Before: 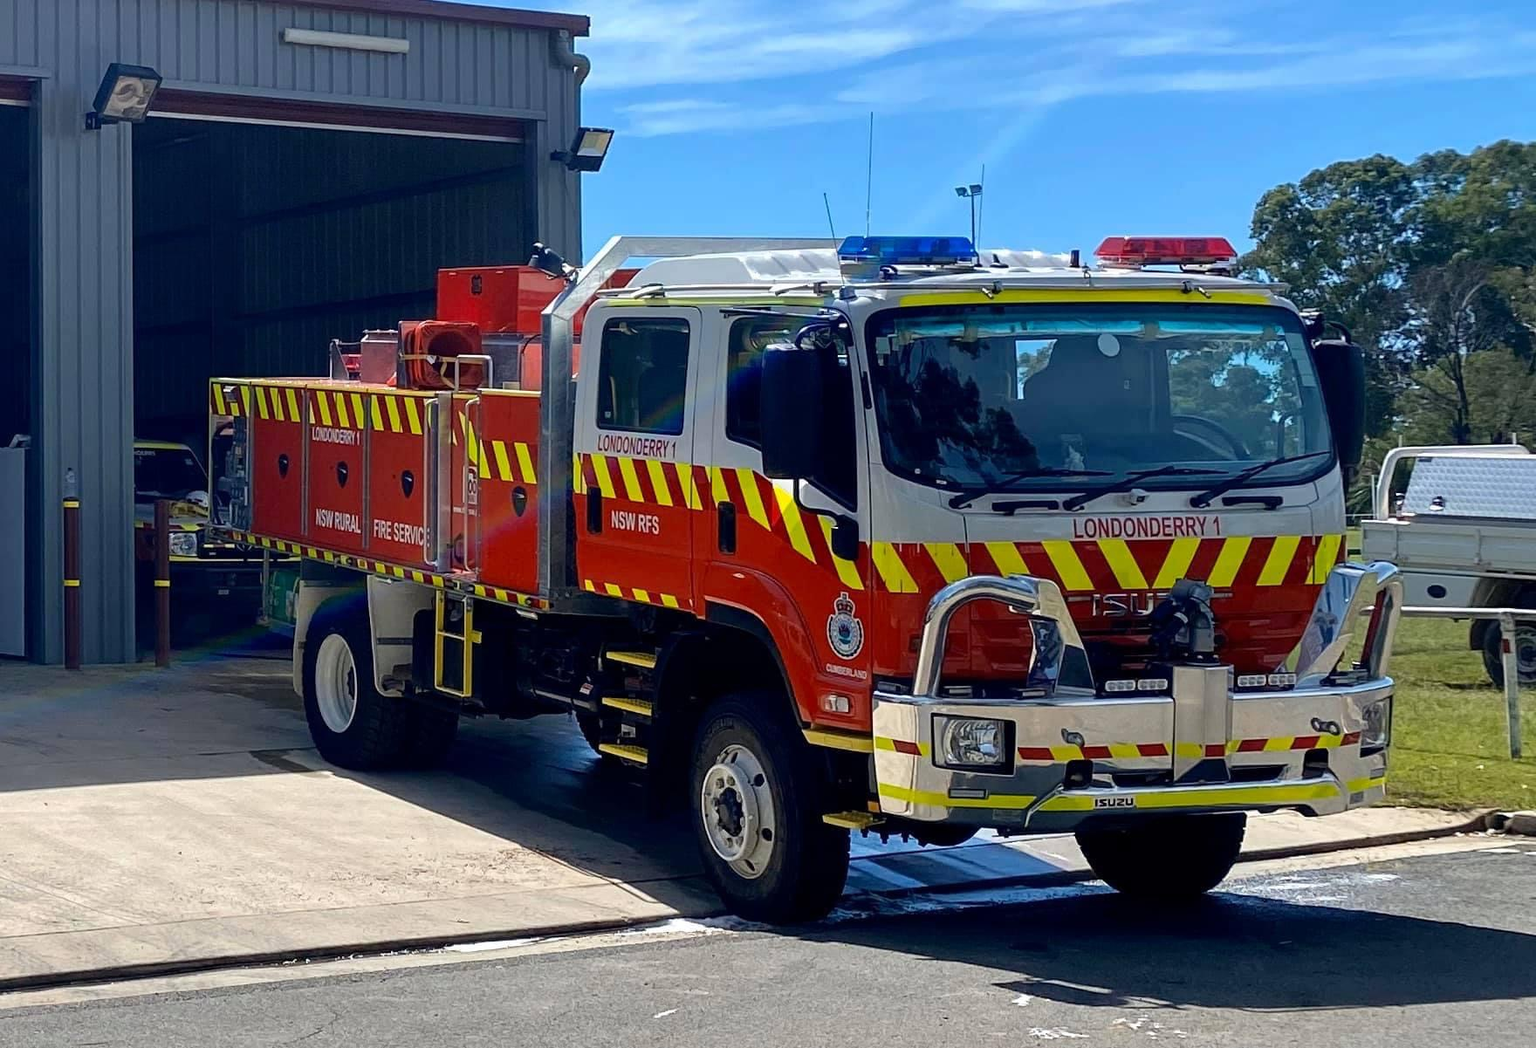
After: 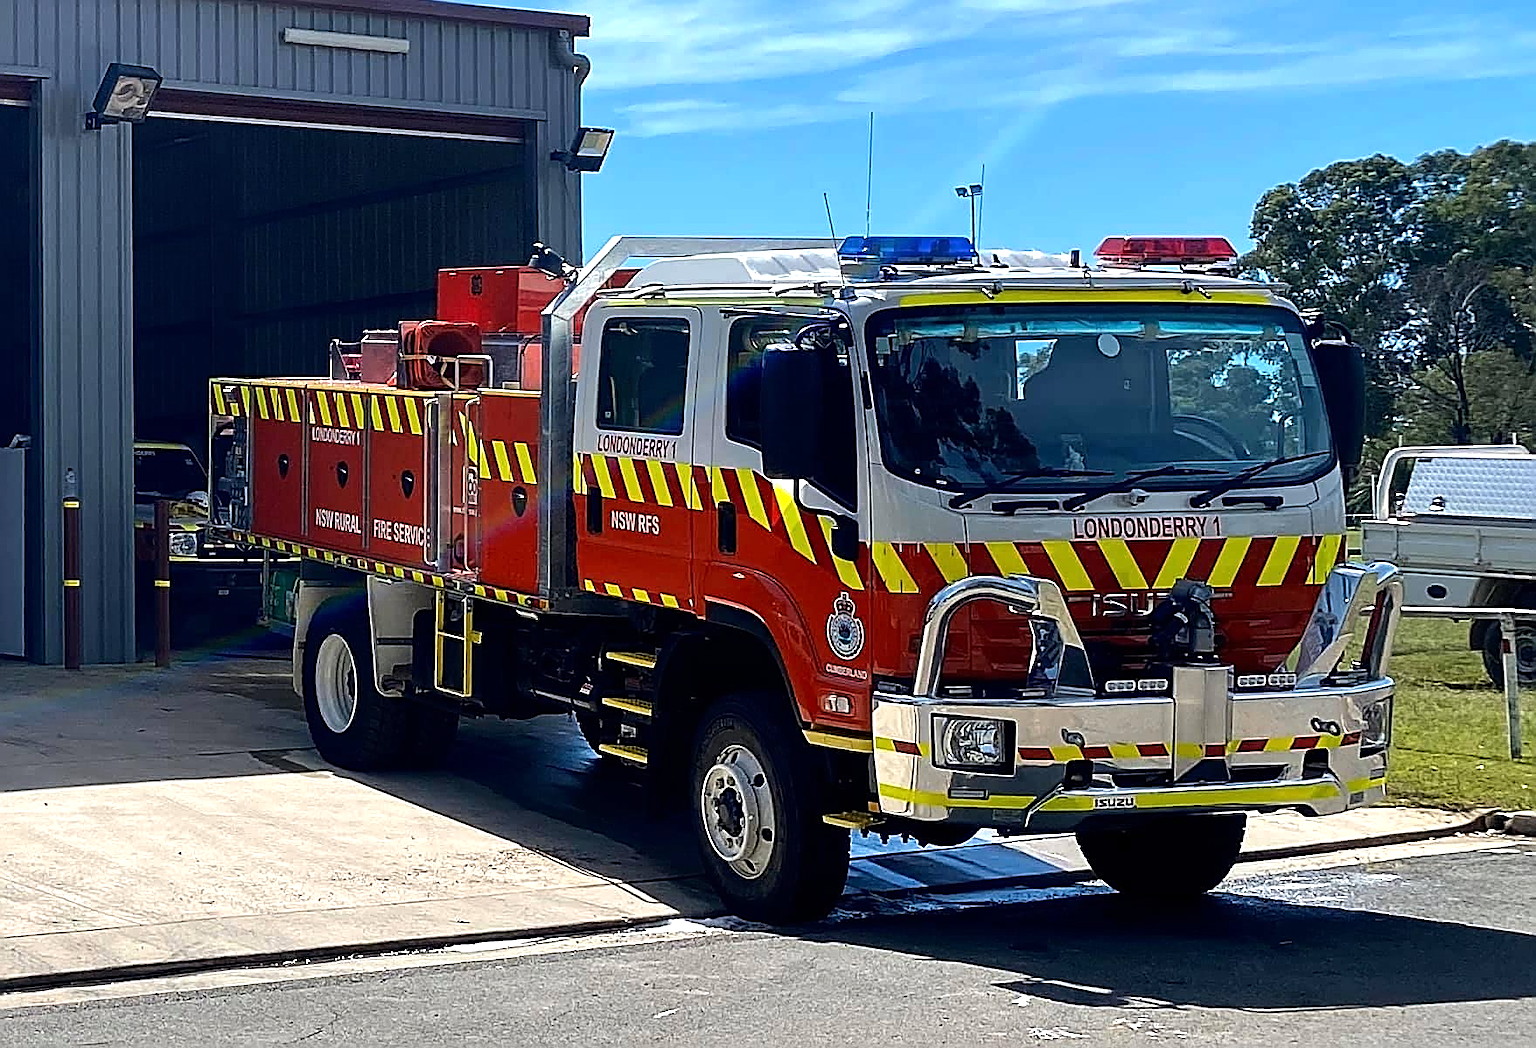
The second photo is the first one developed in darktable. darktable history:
sharpen: radius 1.685, amount 1.294
tone equalizer: -8 EV -0.417 EV, -7 EV -0.389 EV, -6 EV -0.333 EV, -5 EV -0.222 EV, -3 EV 0.222 EV, -2 EV 0.333 EV, -1 EV 0.389 EV, +0 EV 0.417 EV, edges refinement/feathering 500, mask exposure compensation -1.57 EV, preserve details no
